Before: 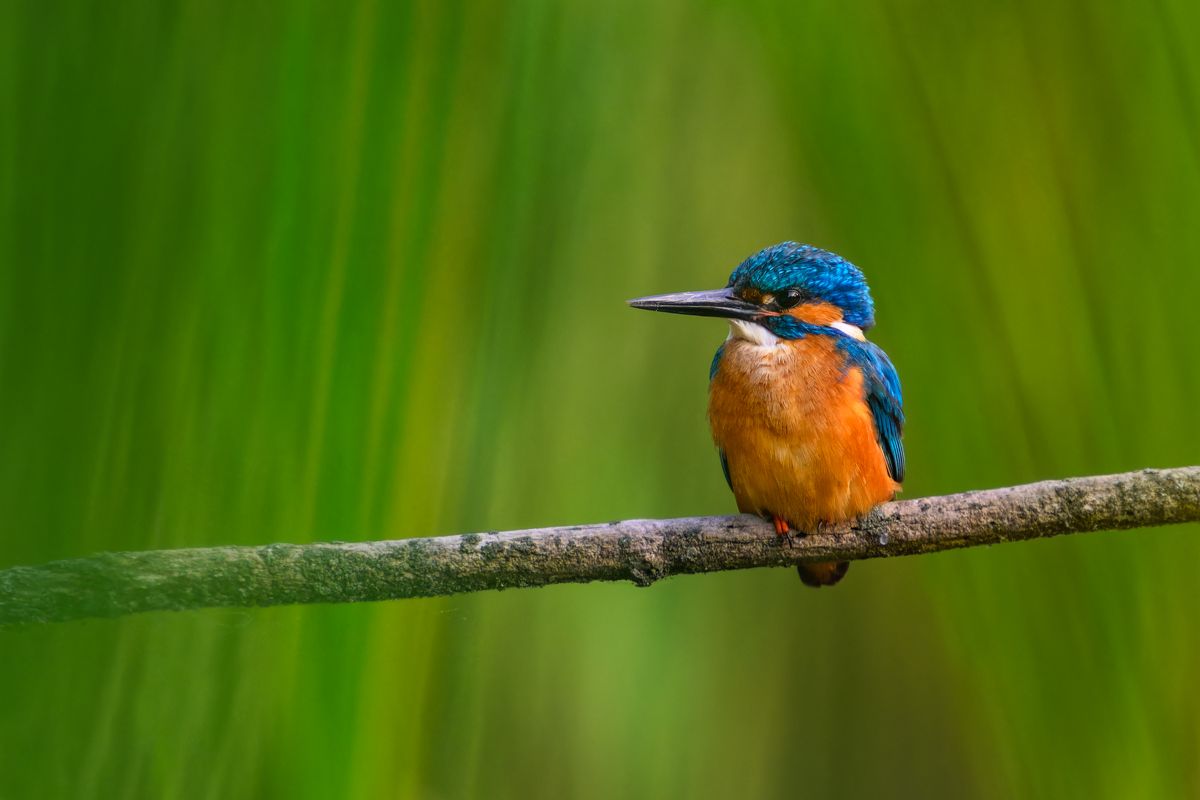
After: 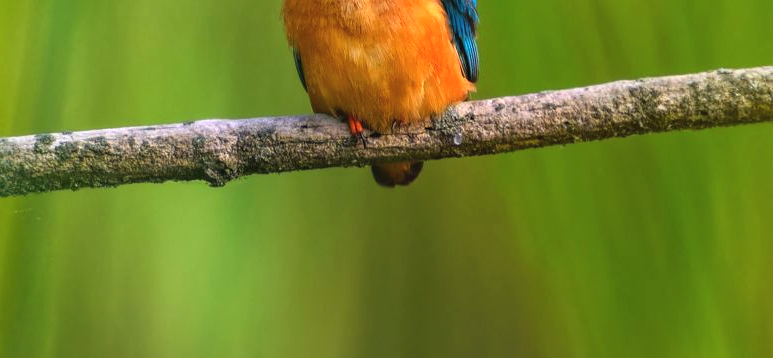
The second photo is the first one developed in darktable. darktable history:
color balance: input saturation 99%
exposure: black level correction -0.002, exposure 0.54 EV, compensate highlight preservation false
crop and rotate: left 35.509%, top 50.238%, bottom 4.934%
